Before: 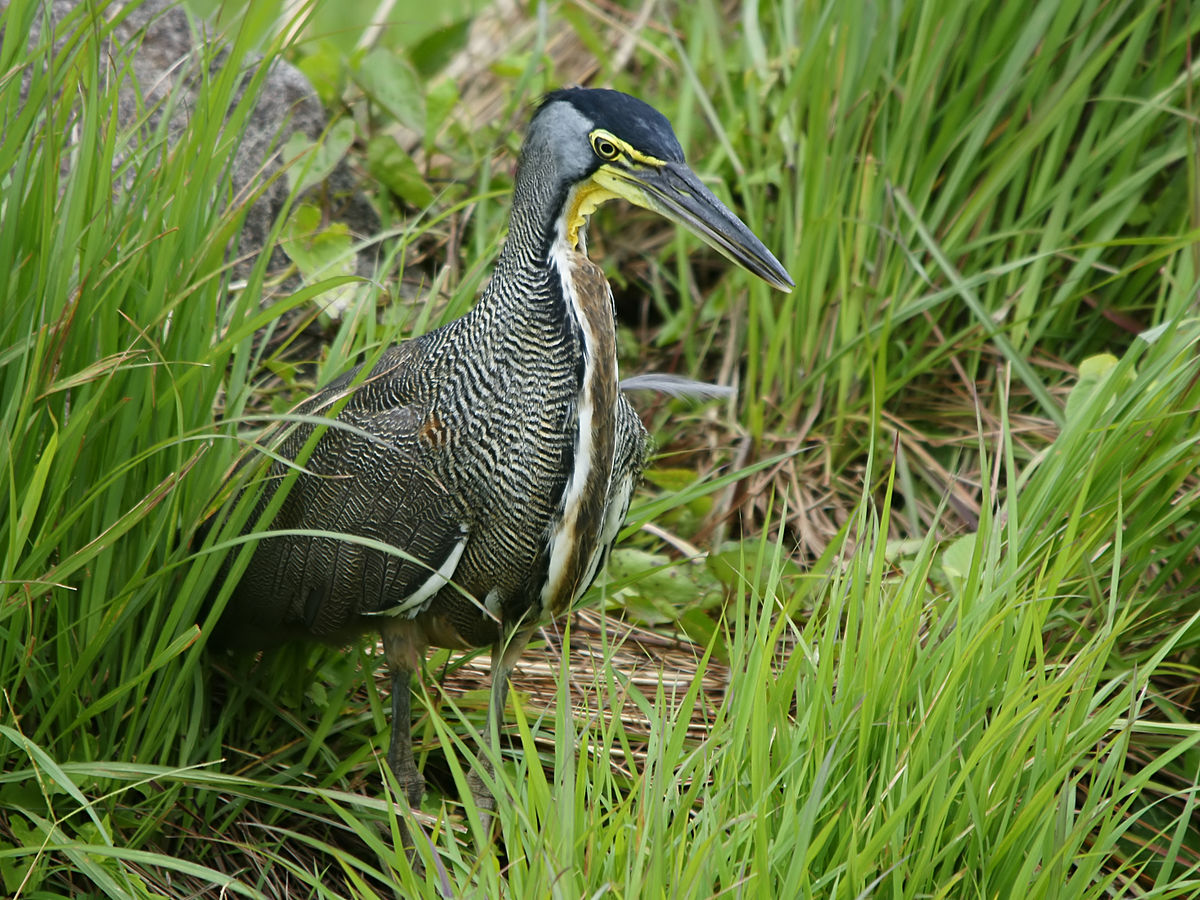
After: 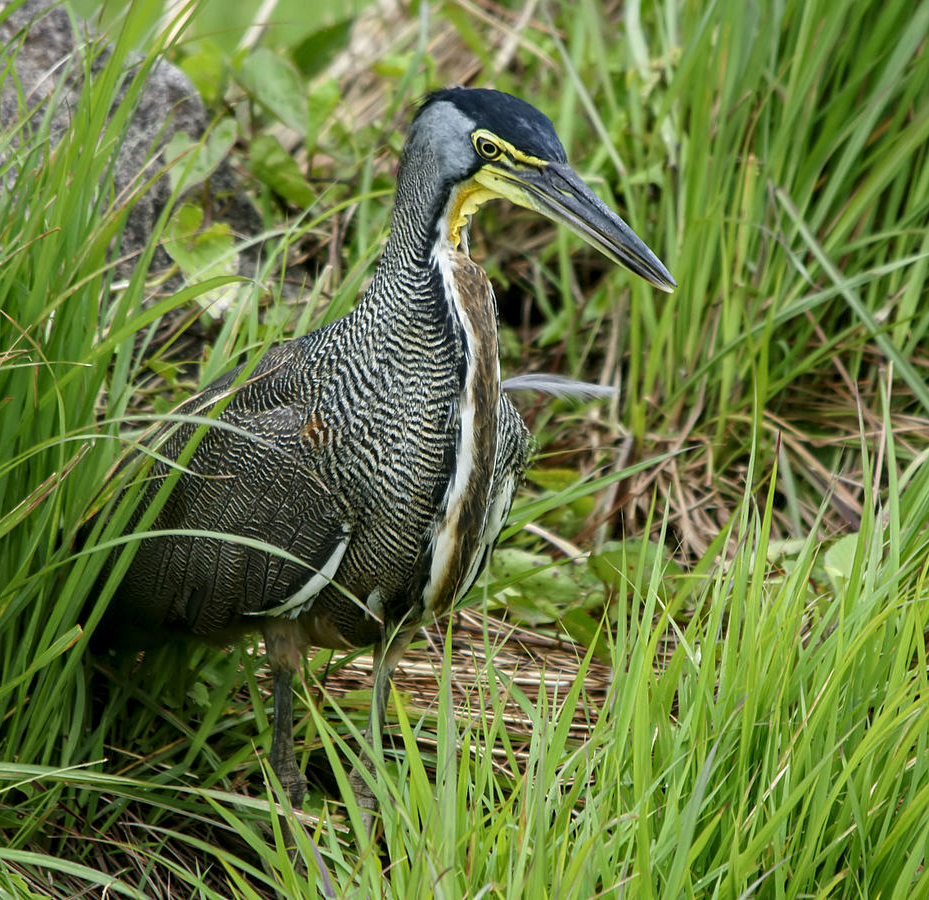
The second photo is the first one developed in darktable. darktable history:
local contrast: detail 130%
crop: left 9.88%, right 12.664%
